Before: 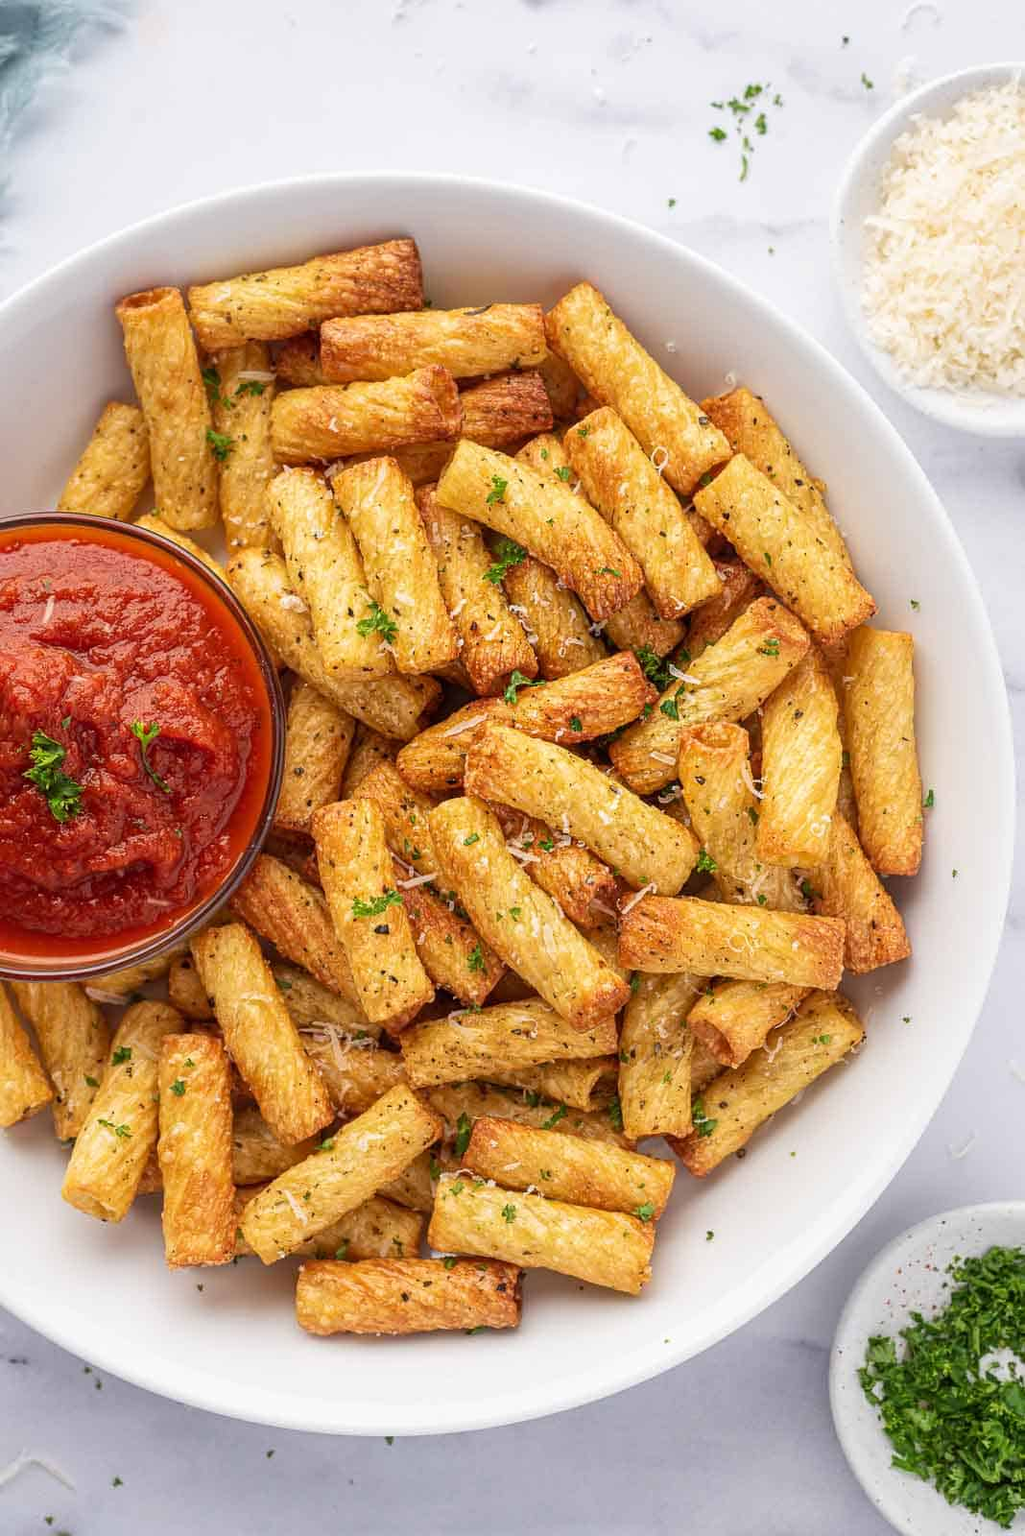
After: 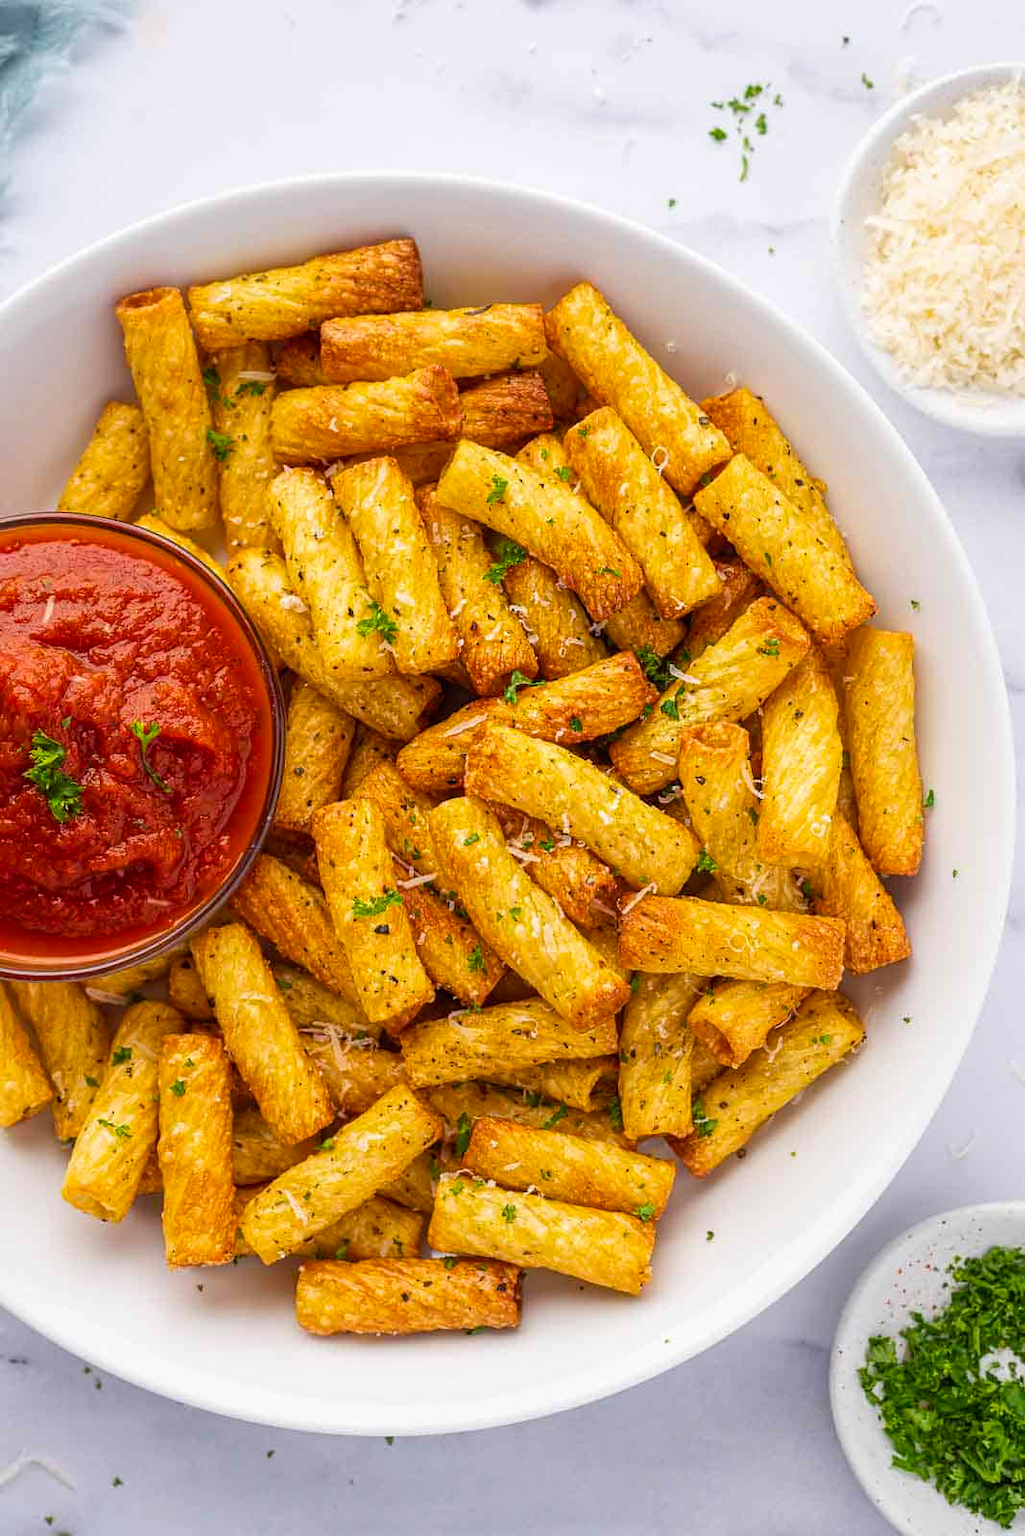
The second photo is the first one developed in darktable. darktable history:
color balance rgb: perceptual saturation grading › global saturation 19.441%, global vibrance 20%
color correction: highlights b* -0.049
